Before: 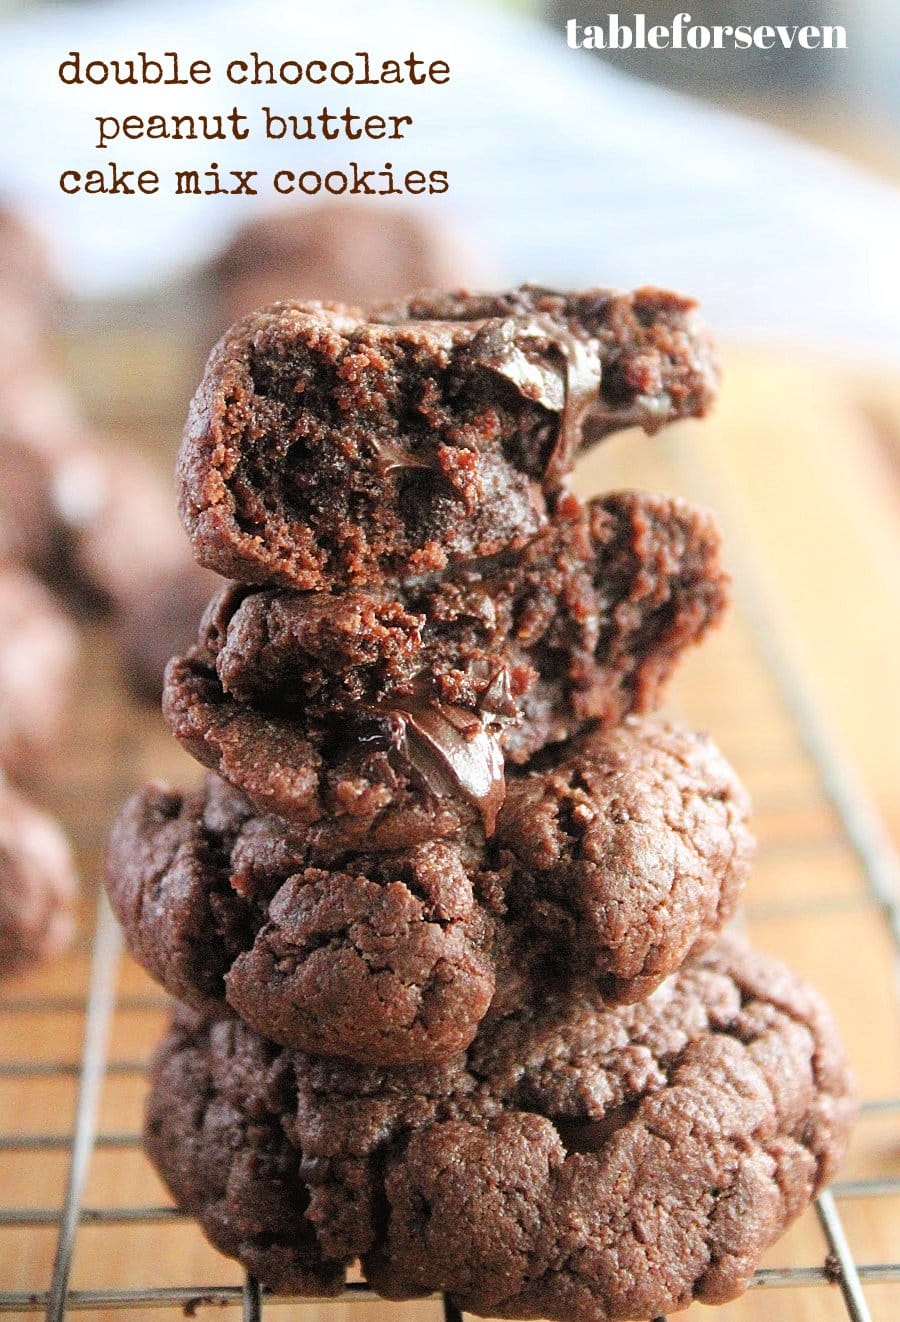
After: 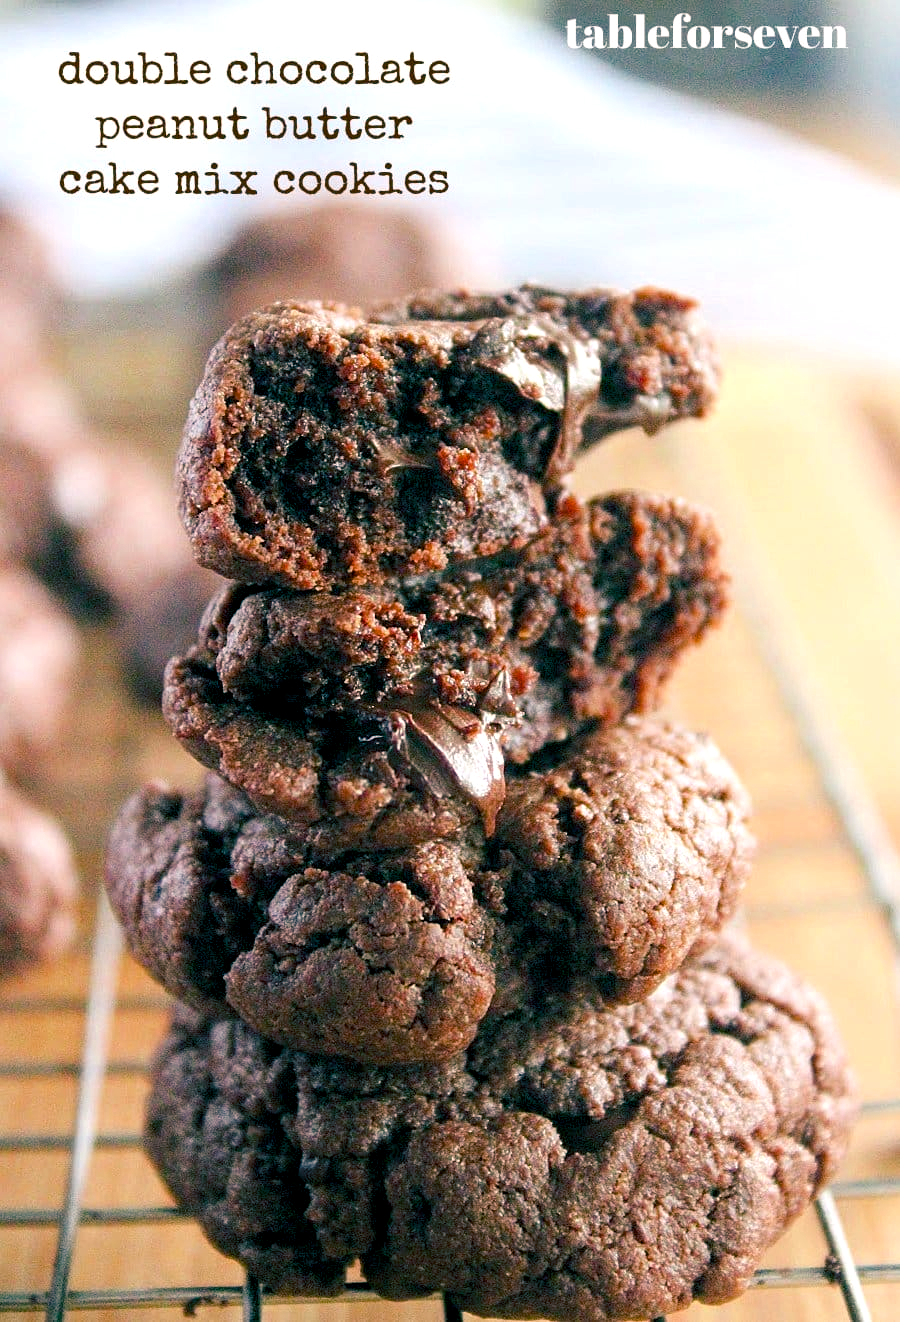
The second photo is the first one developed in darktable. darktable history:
local contrast: highlights 100%, shadows 100%, detail 120%, midtone range 0.2
color balance rgb: shadows lift › luminance -28.76%, shadows lift › chroma 10%, shadows lift › hue 230°, power › chroma 0.5%, power › hue 215°, highlights gain › luminance 7.14%, highlights gain › chroma 1%, highlights gain › hue 50°, global offset › luminance -0.29%, global offset › hue 260°, perceptual saturation grading › global saturation 20%, perceptual saturation grading › highlights -13.92%, perceptual saturation grading › shadows 50%
